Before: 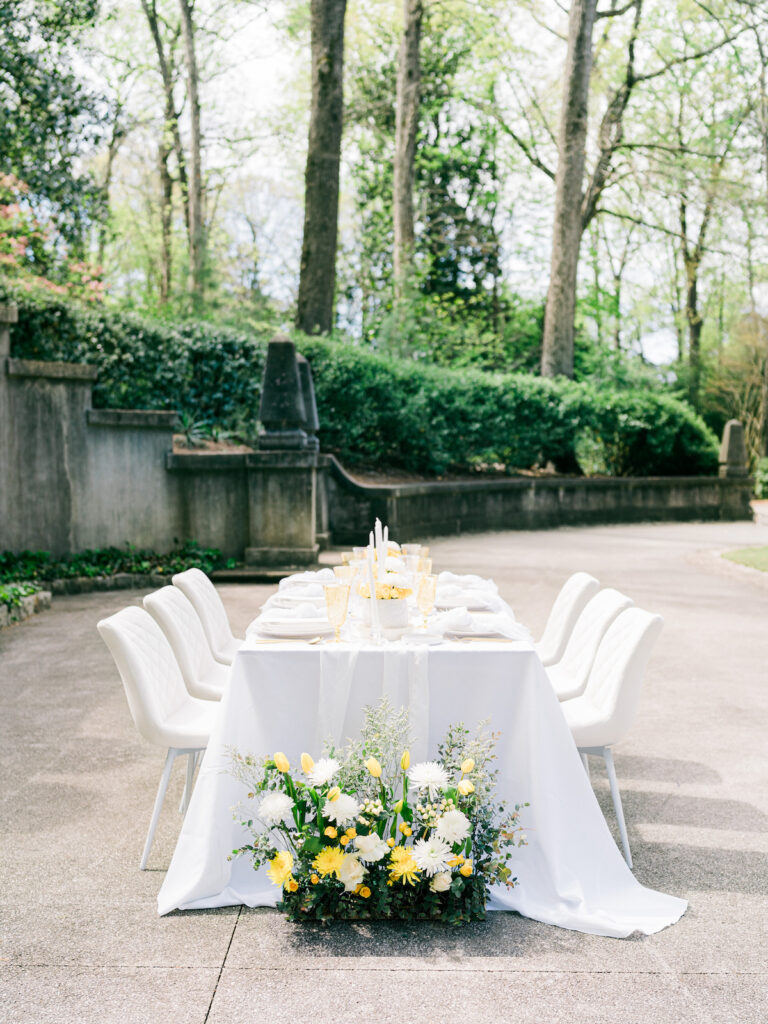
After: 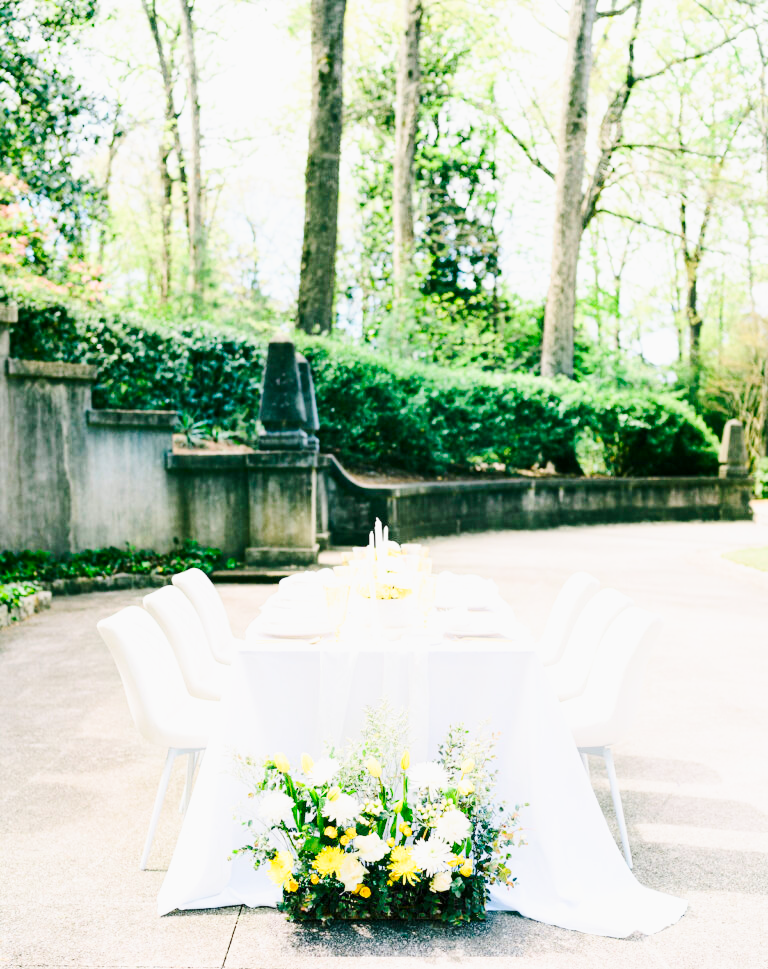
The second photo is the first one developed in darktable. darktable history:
crop and rotate: top 0.009%, bottom 5.288%
contrast brightness saturation: contrast 0.158, saturation 0.311
base curve: curves: ch0 [(0, 0) (0.025, 0.046) (0.112, 0.277) (0.467, 0.74) (0.814, 0.929) (1, 0.942)], preserve colors none
